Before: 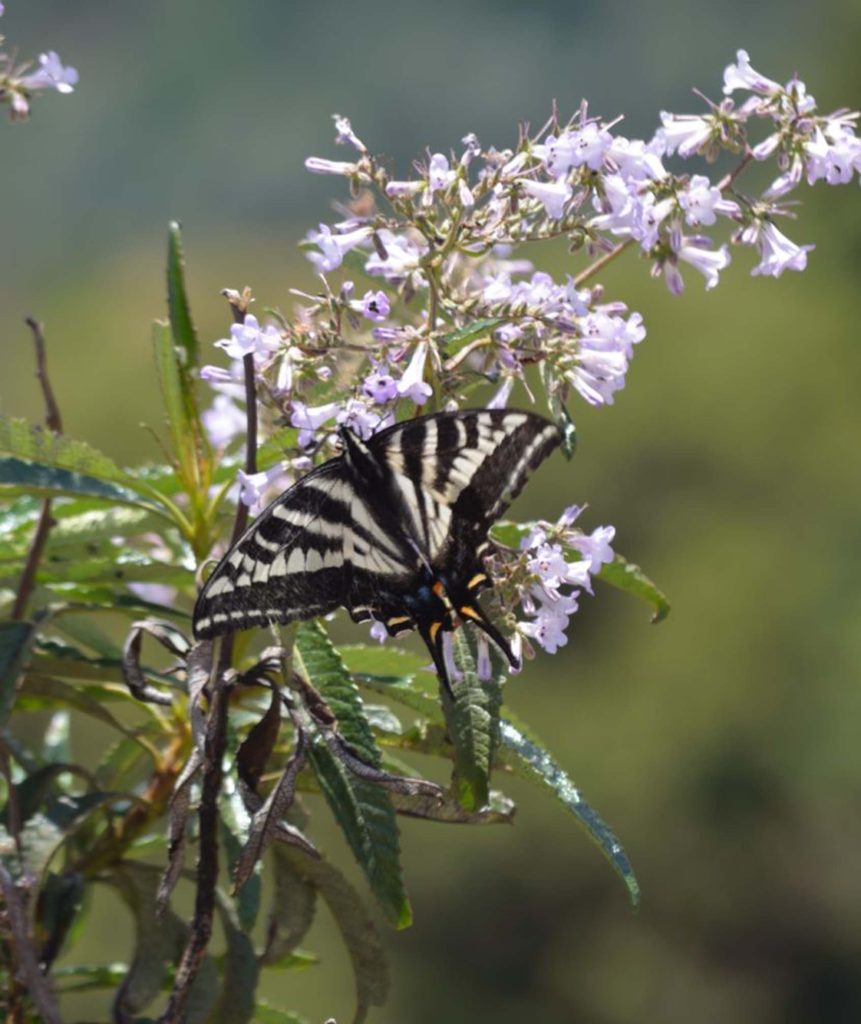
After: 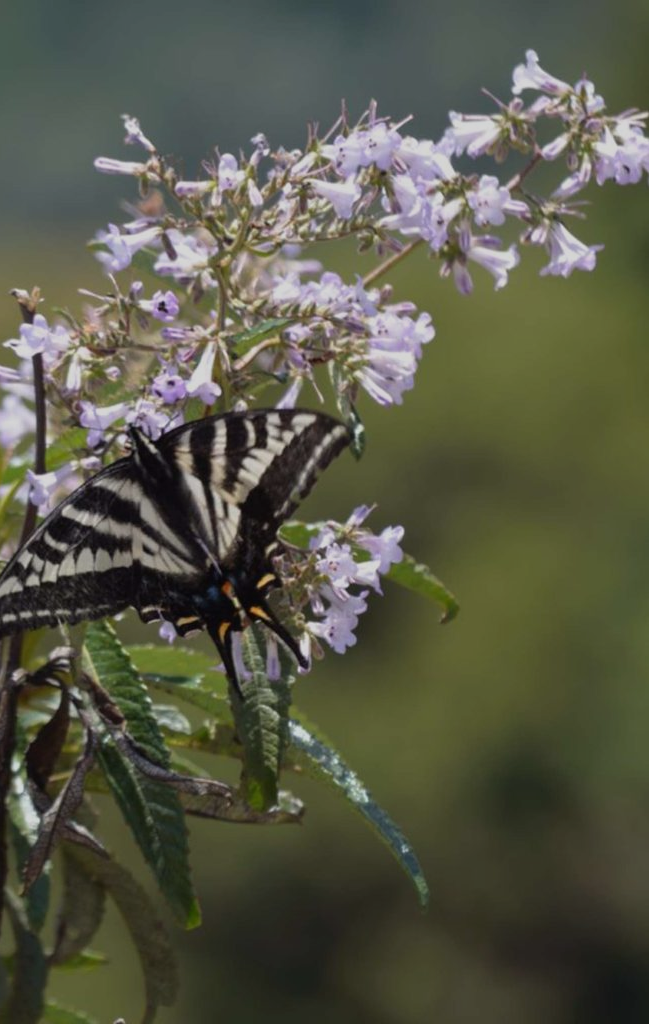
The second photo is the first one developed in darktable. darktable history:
exposure: exposure -0.581 EV, compensate highlight preservation false
crop and rotate: left 24.529%
